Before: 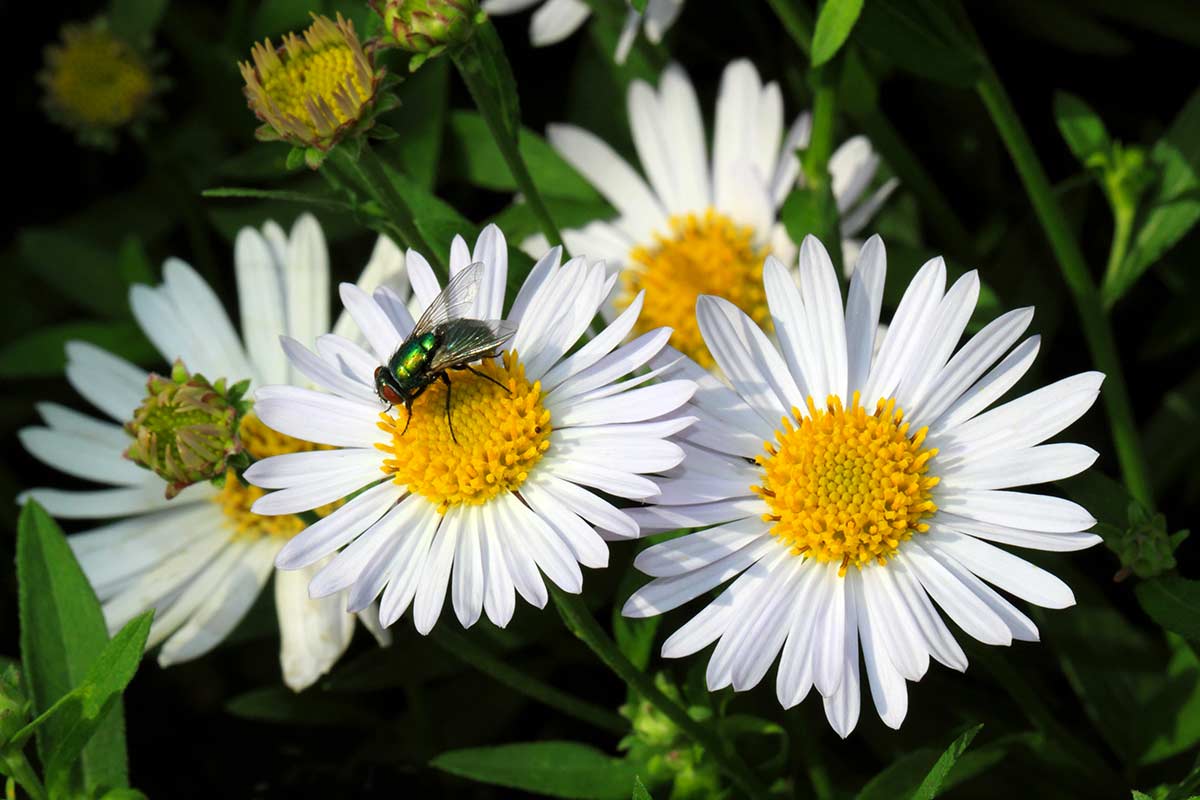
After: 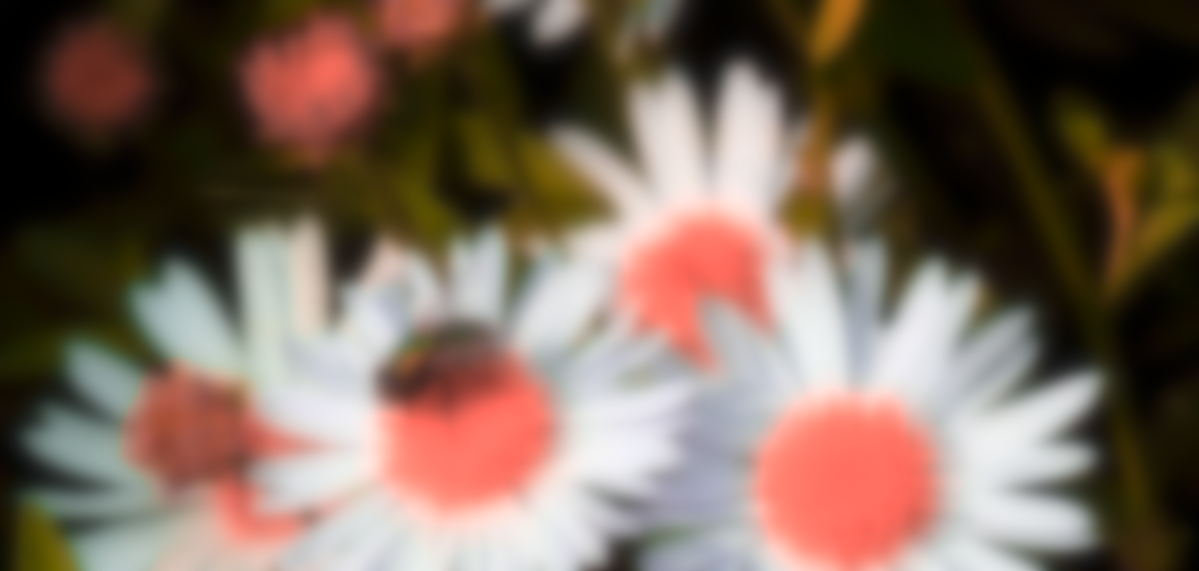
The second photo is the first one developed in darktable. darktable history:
crop: bottom 28.576%
color zones: curves: ch2 [(0, 0.5) (0.084, 0.497) (0.323, 0.335) (0.4, 0.497) (1, 0.5)], process mode strong
lowpass: on, module defaults
